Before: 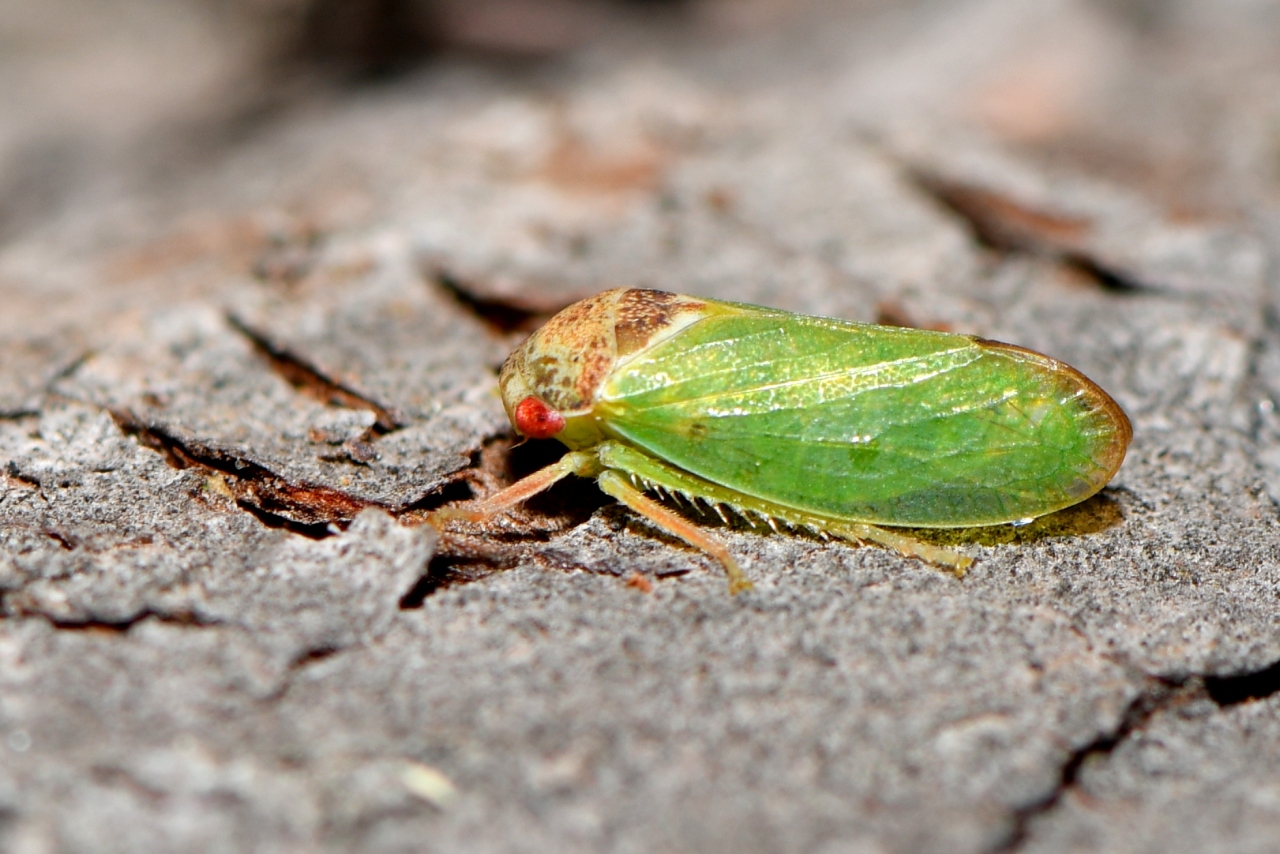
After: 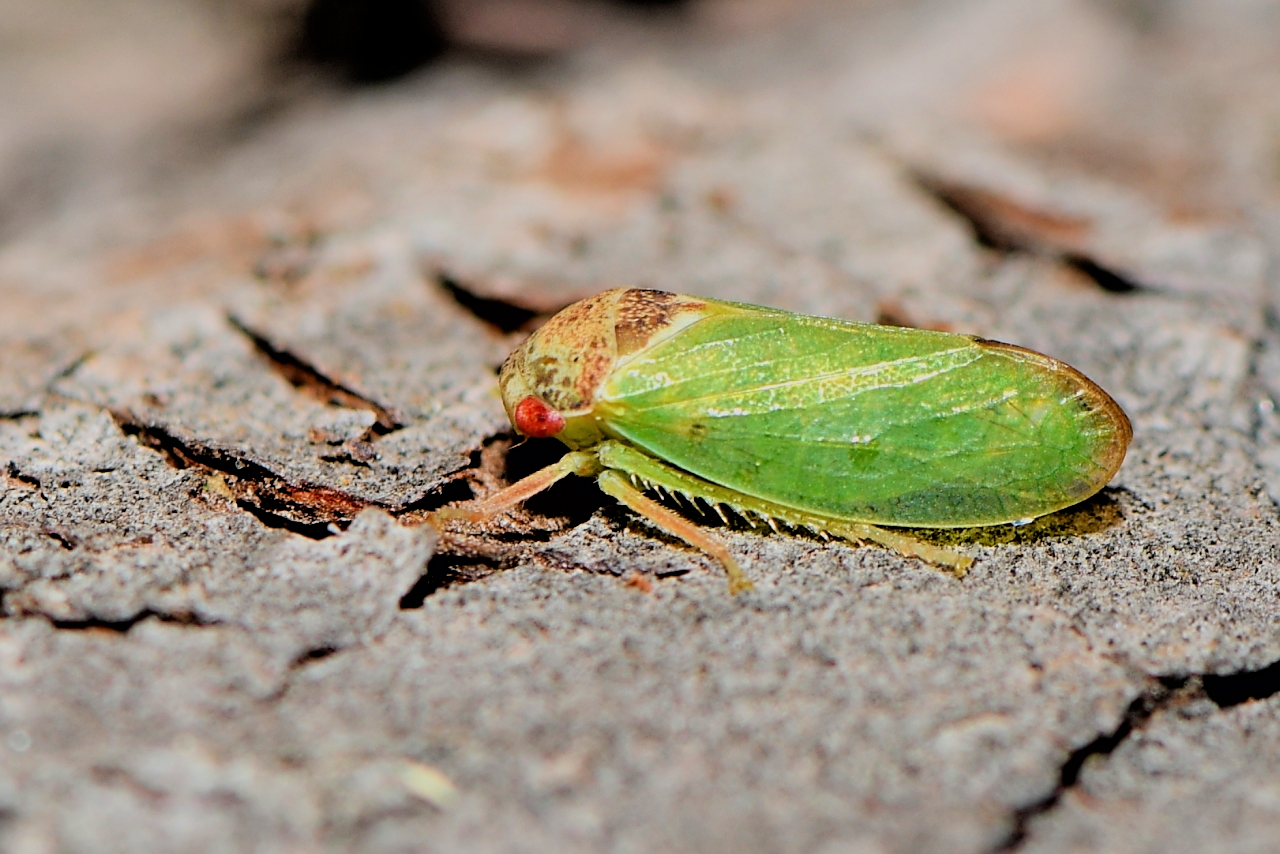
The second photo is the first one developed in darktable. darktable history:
velvia: on, module defaults
sharpen: on, module defaults
filmic rgb: black relative exposure -4.36 EV, white relative exposure 4.56 EV, hardness 2.4, contrast 1.056, color science v6 (2022)
shadows and highlights: shadows -10.18, white point adjustment 1.43, highlights 11.56
